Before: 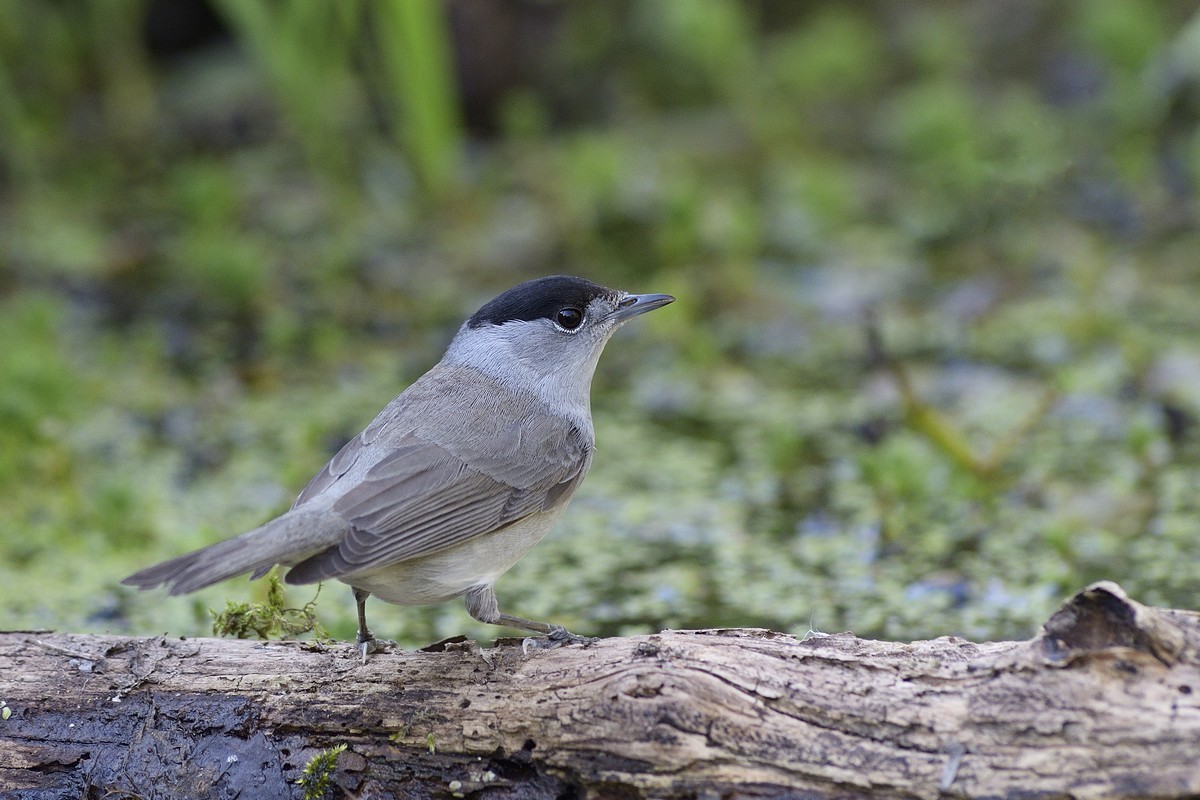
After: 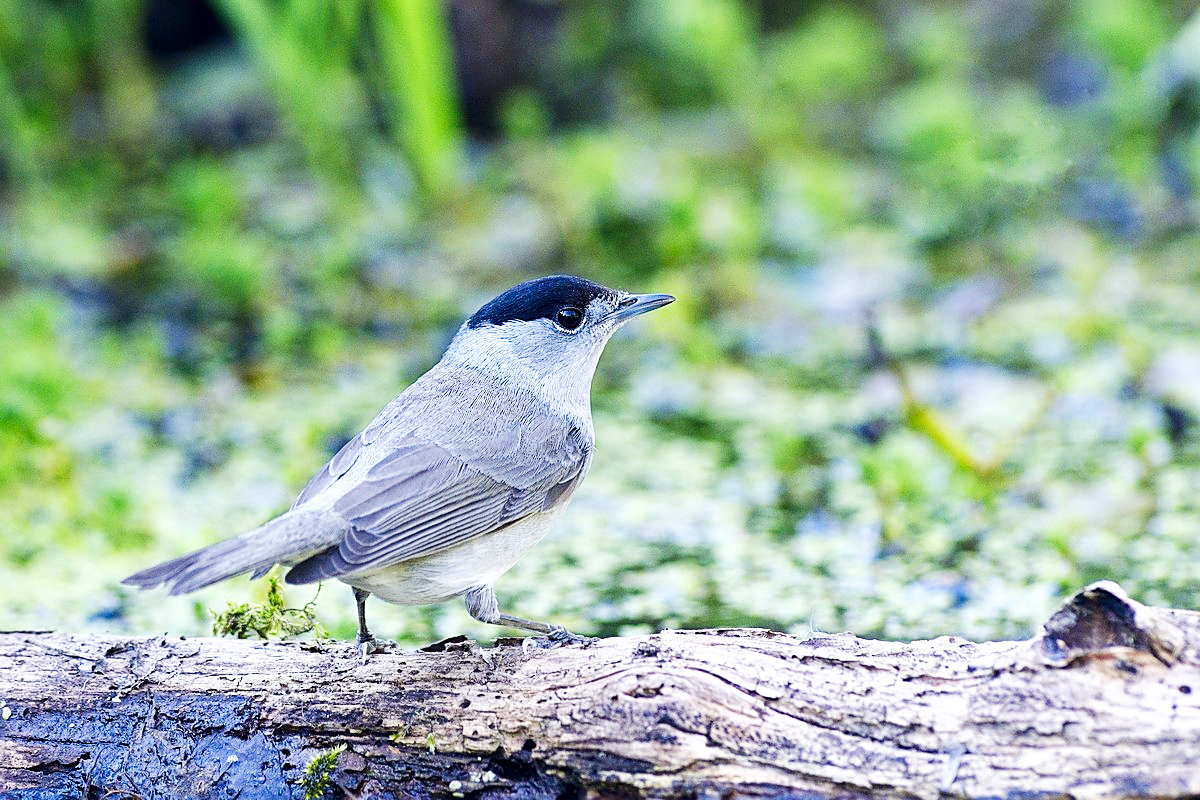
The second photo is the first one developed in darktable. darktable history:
base curve: curves: ch0 [(0, 0) (0.007, 0.004) (0.027, 0.03) (0.046, 0.07) (0.207, 0.54) (0.442, 0.872) (0.673, 0.972) (1, 1)], preserve colors none
local contrast: highlights 100%, shadows 100%, detail 120%, midtone range 0.2
color calibration: illuminant custom, x 0.368, y 0.373, temperature 4330.32 K
color balance rgb: shadows lift › hue 87.51°, highlights gain › chroma 1.62%, highlights gain › hue 55.1°, global offset › chroma 0.06%, global offset › hue 253.66°, linear chroma grading › global chroma 0.5%
color zones: curves: ch0 [(0, 0.613) (0.01, 0.613) (0.245, 0.448) (0.498, 0.529) (0.642, 0.665) (0.879, 0.777) (0.99, 0.613)]; ch1 [(0, 0) (0.143, 0) (0.286, 0) (0.429, 0) (0.571, 0) (0.714, 0) (0.857, 0)], mix -121.96%
lens correction: correction method embedded metadata, crop 1, focal 40, aperture 4, distance 15.16, camera "ILCE-7M3", lens "FE 40mm F2.5 G"
sharpen: on, module defaults
